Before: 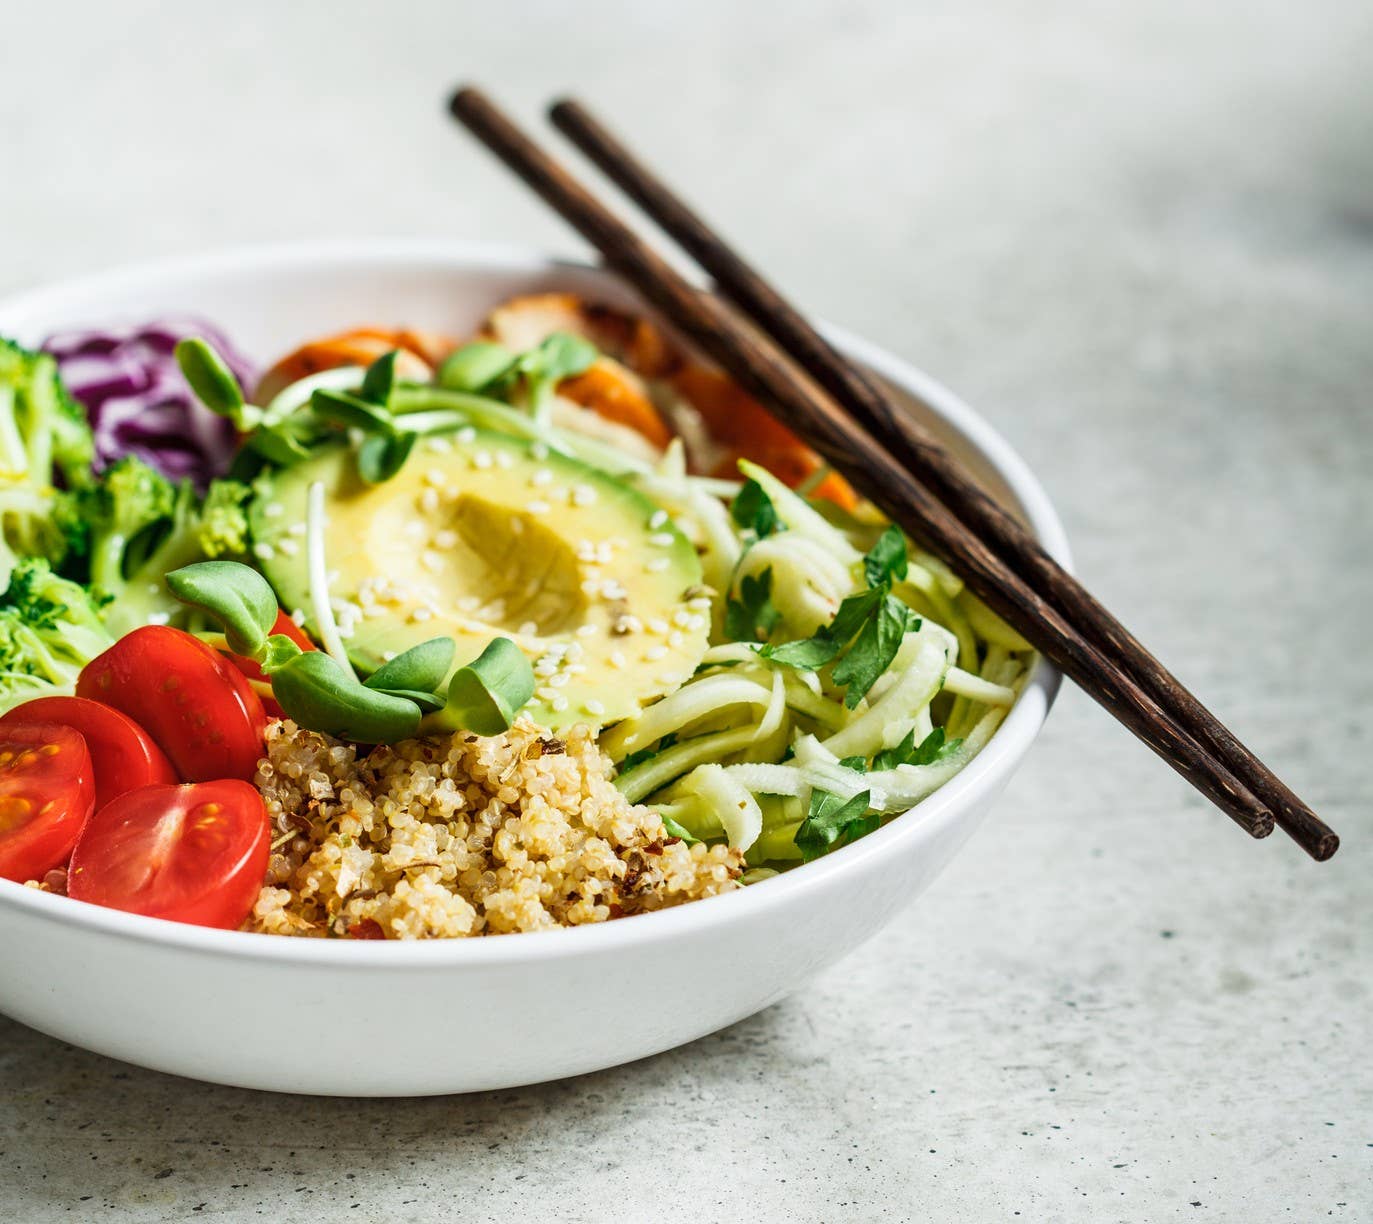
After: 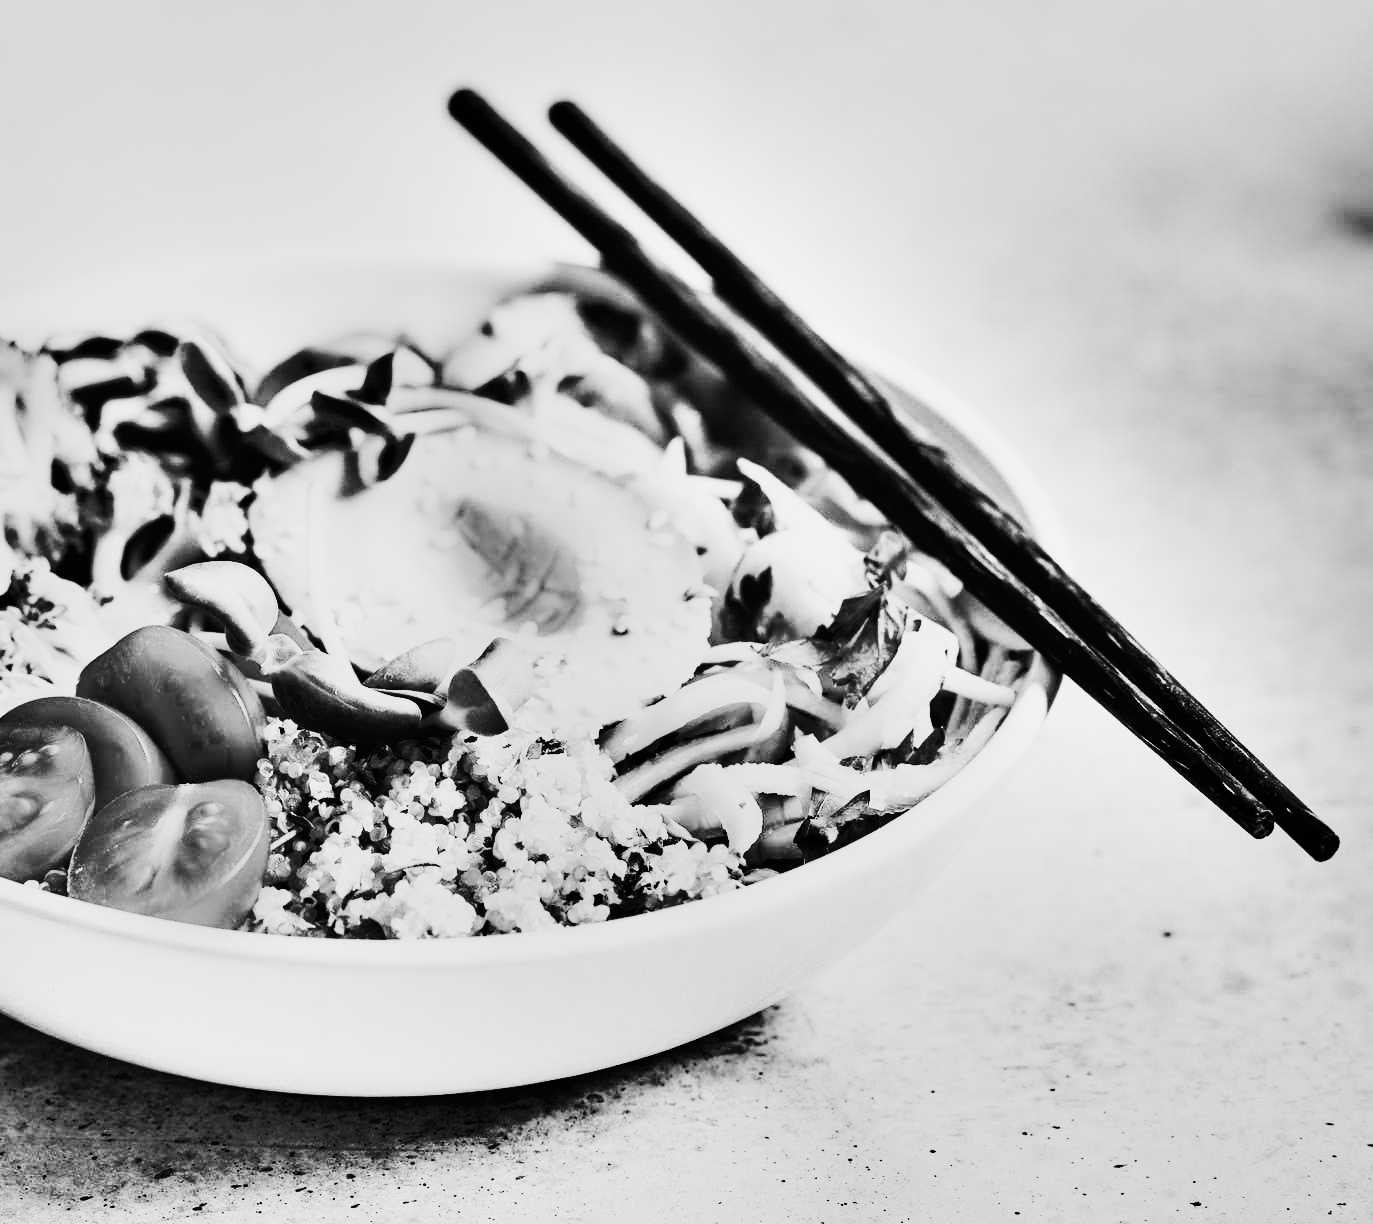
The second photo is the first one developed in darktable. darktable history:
monochrome: on, module defaults
shadows and highlights: shadows 20.91, highlights -82.73, soften with gaussian
tone curve: curves: ch0 [(0, 0.014) (0.17, 0.099) (0.398, 0.423) (0.725, 0.828) (0.872, 0.918) (1, 0.981)]; ch1 [(0, 0) (0.402, 0.36) (0.489, 0.491) (0.5, 0.503) (0.515, 0.52) (0.545, 0.572) (0.615, 0.662) (0.701, 0.725) (1, 1)]; ch2 [(0, 0) (0.42, 0.458) (0.485, 0.499) (0.503, 0.503) (0.531, 0.542) (0.561, 0.594) (0.644, 0.694) (0.717, 0.753) (1, 0.991)], color space Lab, independent channels
rgb curve: curves: ch0 [(0, 0) (0.21, 0.15) (0.24, 0.21) (0.5, 0.75) (0.75, 0.96) (0.89, 0.99) (1, 1)]; ch1 [(0, 0.02) (0.21, 0.13) (0.25, 0.2) (0.5, 0.67) (0.75, 0.9) (0.89, 0.97) (1, 1)]; ch2 [(0, 0.02) (0.21, 0.13) (0.25, 0.2) (0.5, 0.67) (0.75, 0.9) (0.89, 0.97) (1, 1)], compensate middle gray true
